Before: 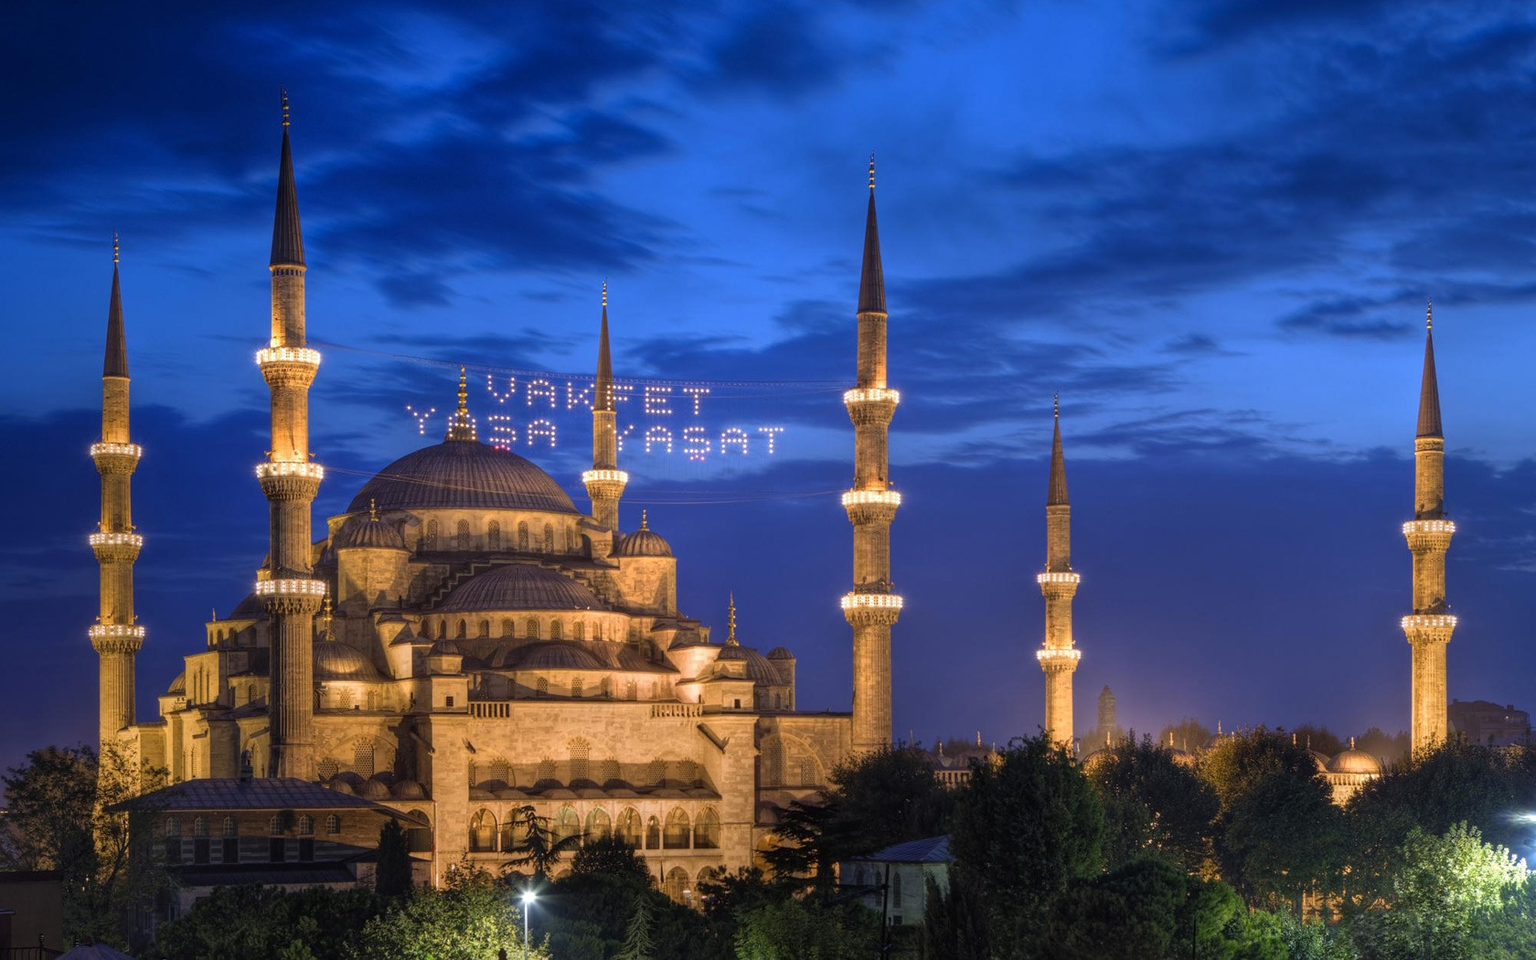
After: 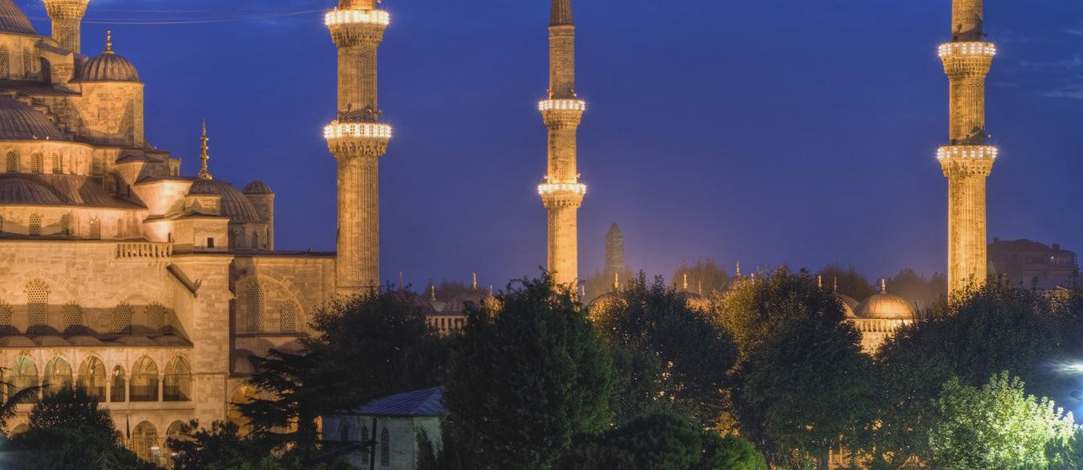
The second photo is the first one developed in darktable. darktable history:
crop and rotate: left 35.509%, top 50.238%, bottom 4.934%
contrast brightness saturation: contrast -0.11
